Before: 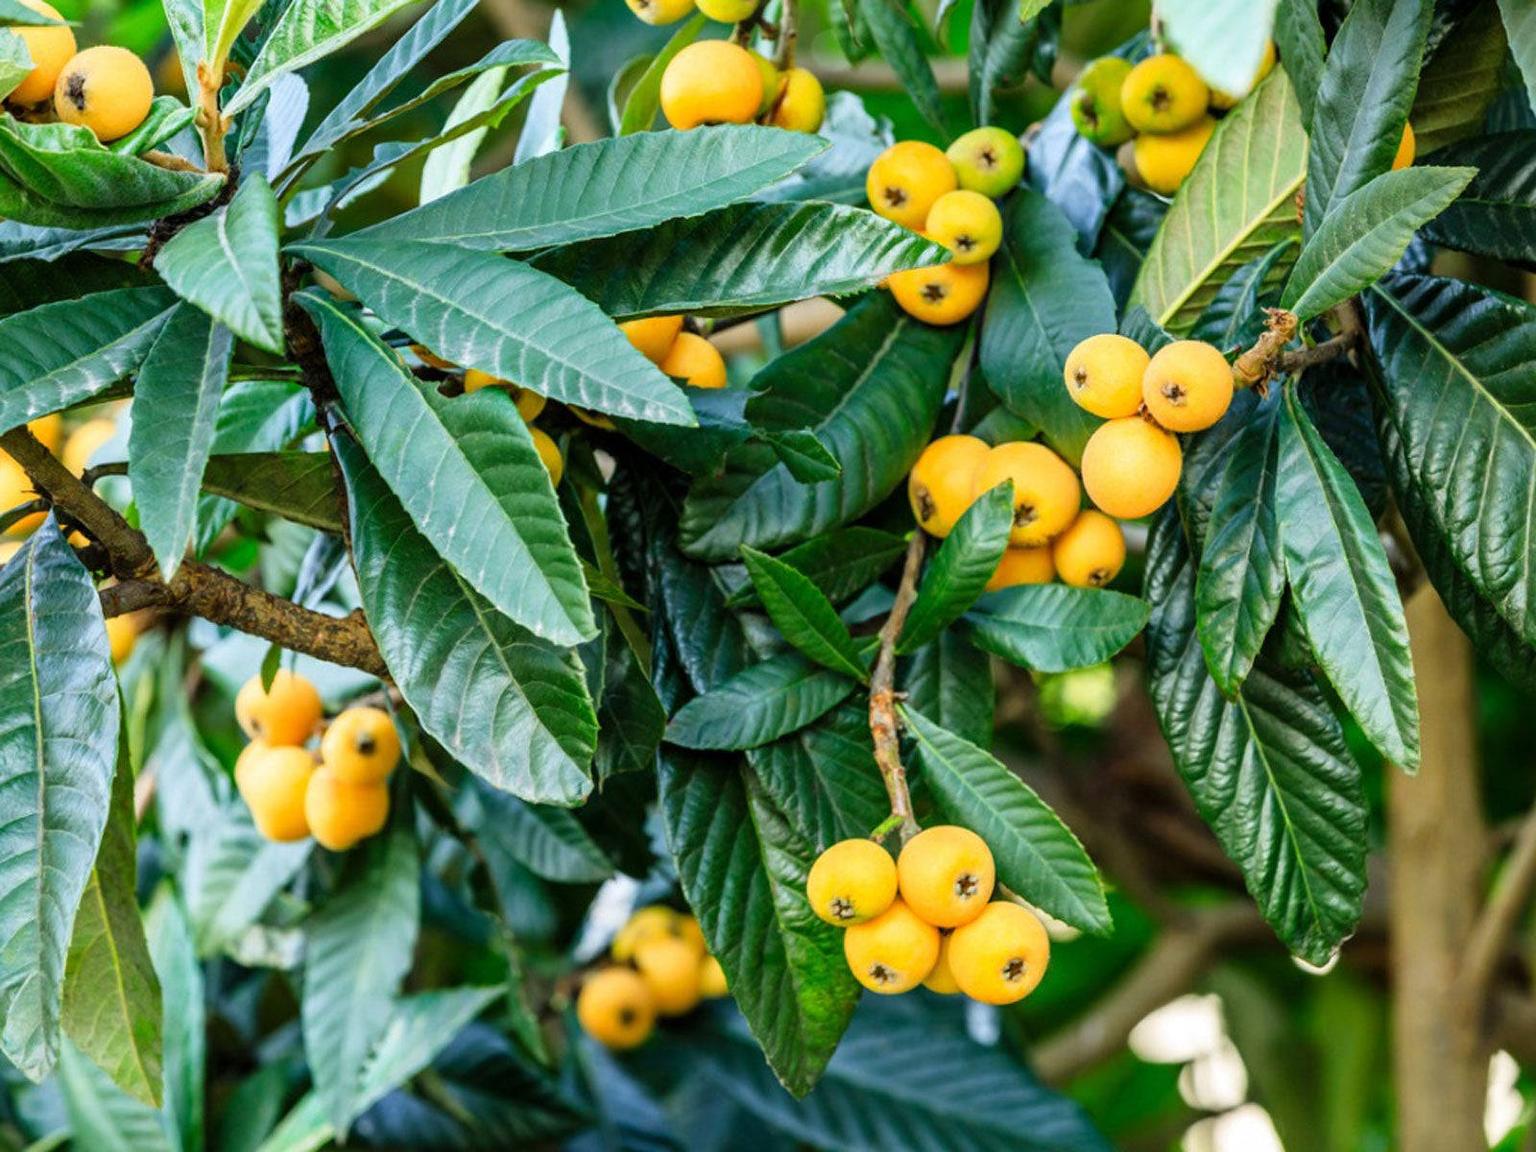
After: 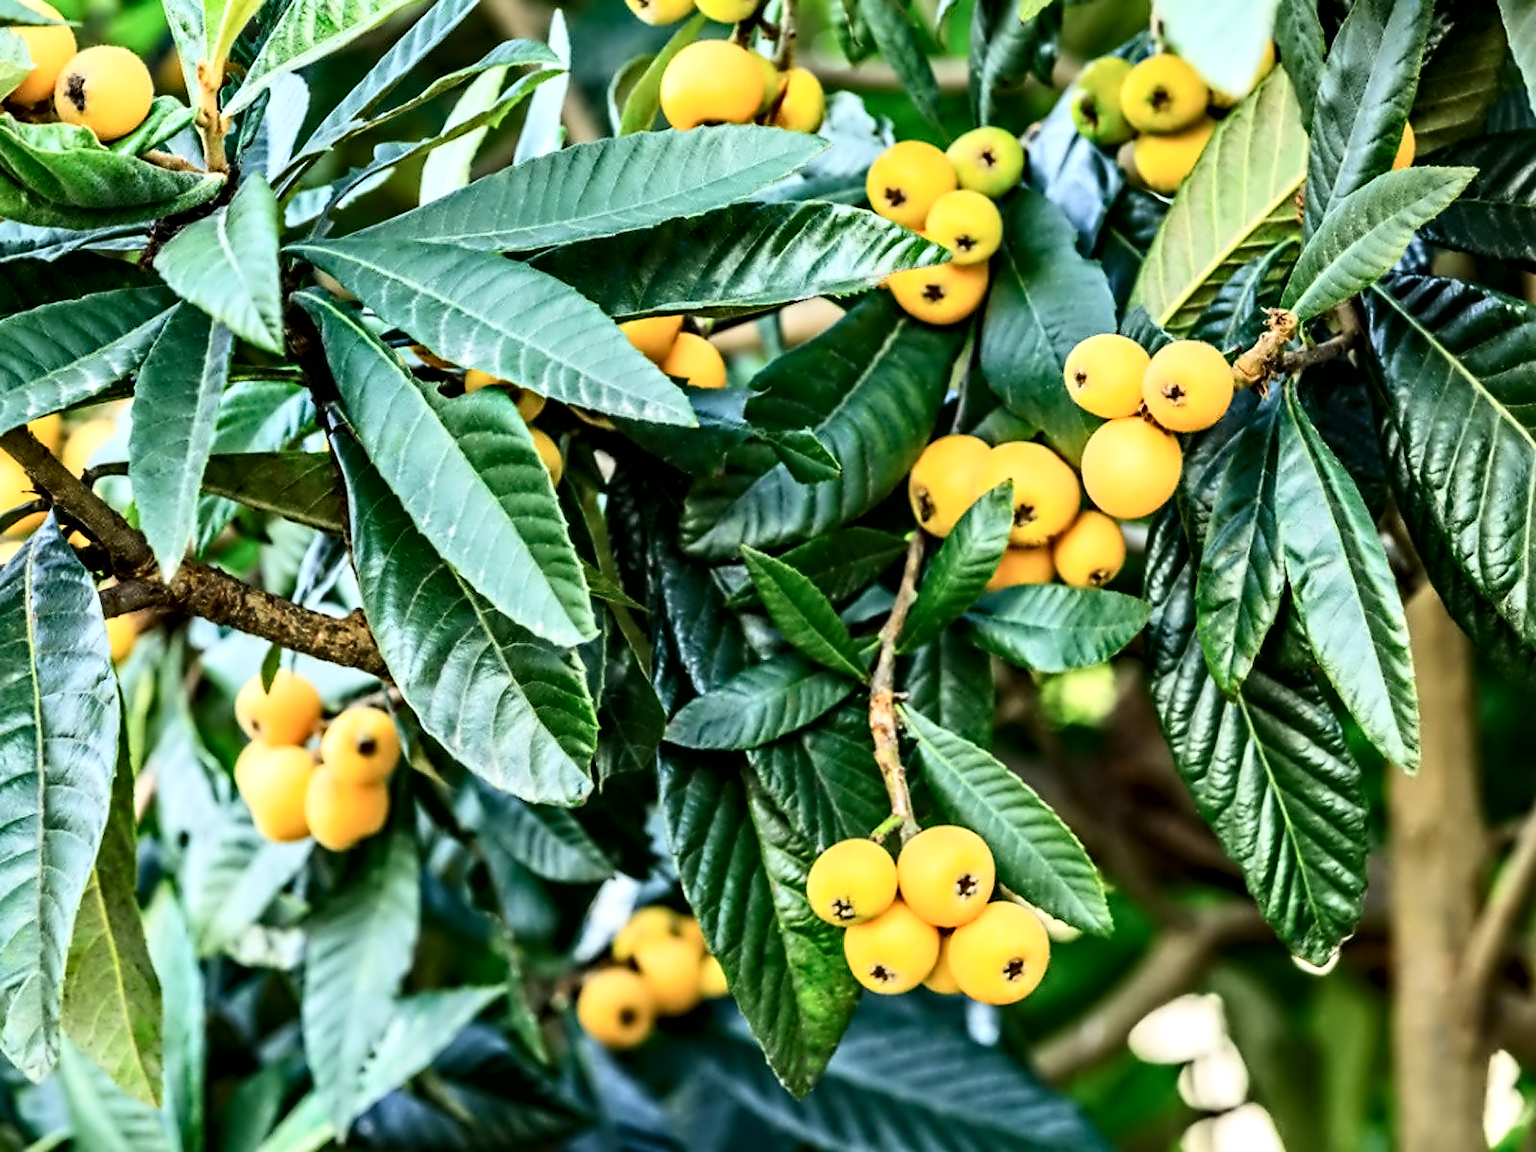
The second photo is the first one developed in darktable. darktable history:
contrast equalizer: octaves 7, y [[0.5, 0.542, 0.583, 0.625, 0.667, 0.708], [0.5 ×6], [0.5 ×6], [0, 0.033, 0.067, 0.1, 0.133, 0.167], [0, 0.05, 0.1, 0.15, 0.2, 0.25]]
contrast brightness saturation: contrast 0.238, brightness 0.092
